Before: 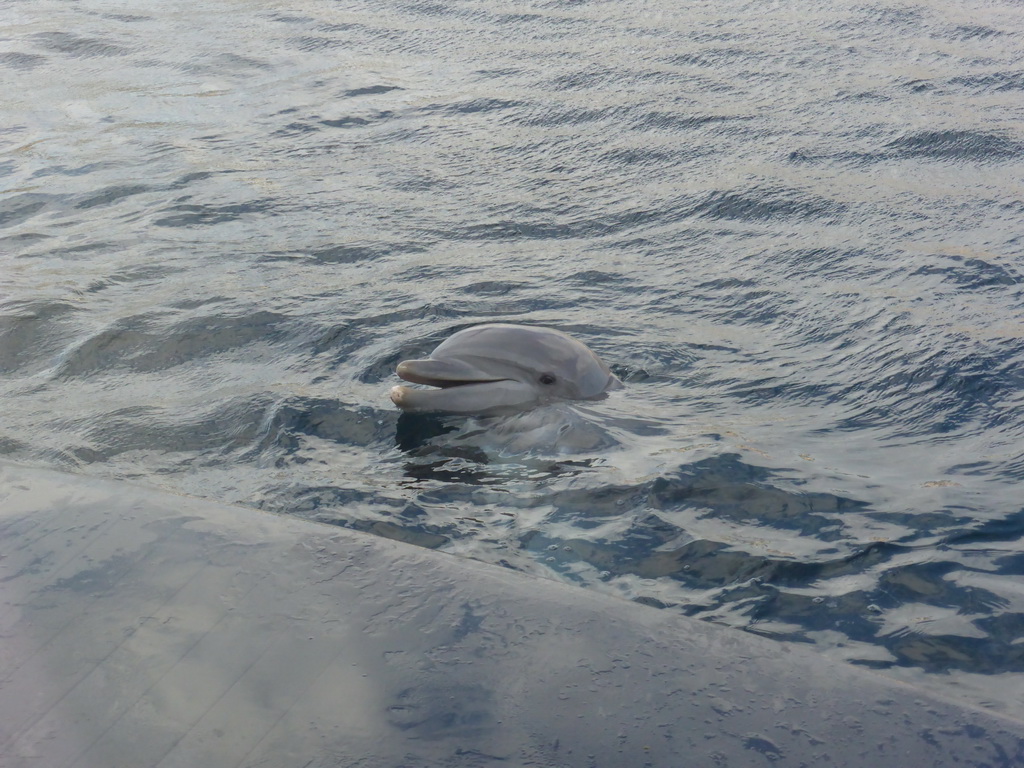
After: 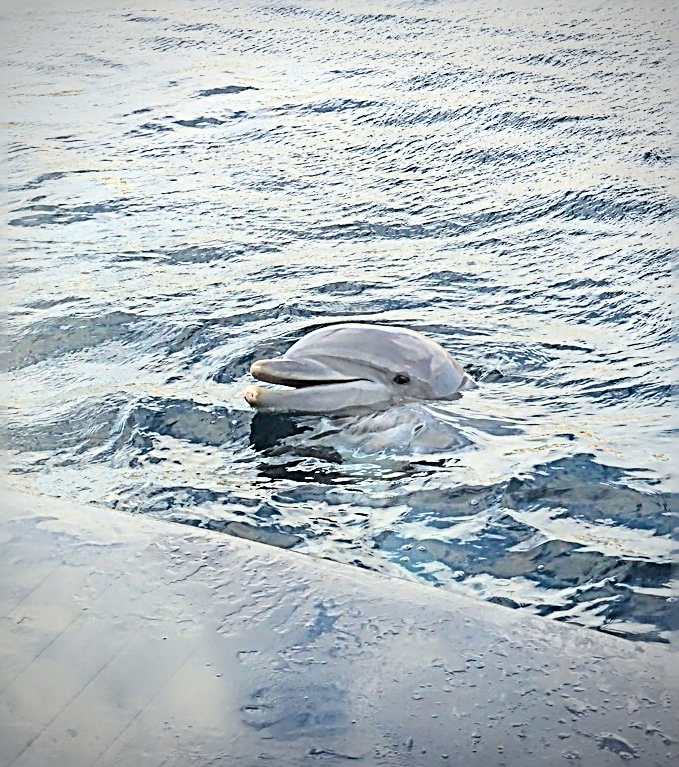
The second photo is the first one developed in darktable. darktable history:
vignetting: on, module defaults
crop and rotate: left 14.313%, right 19.293%
color balance rgb: shadows fall-off 101.751%, linear chroma grading › shadows 10.121%, linear chroma grading › highlights 10.134%, linear chroma grading › global chroma 14.856%, linear chroma grading › mid-tones 14.676%, perceptual saturation grading › global saturation 0.541%, mask middle-gray fulcrum 21.805%
base curve: curves: ch0 [(0, 0) (0.012, 0.01) (0.073, 0.168) (0.31, 0.711) (0.645, 0.957) (1, 1)]
sharpen: radius 3.147, amount 1.724
